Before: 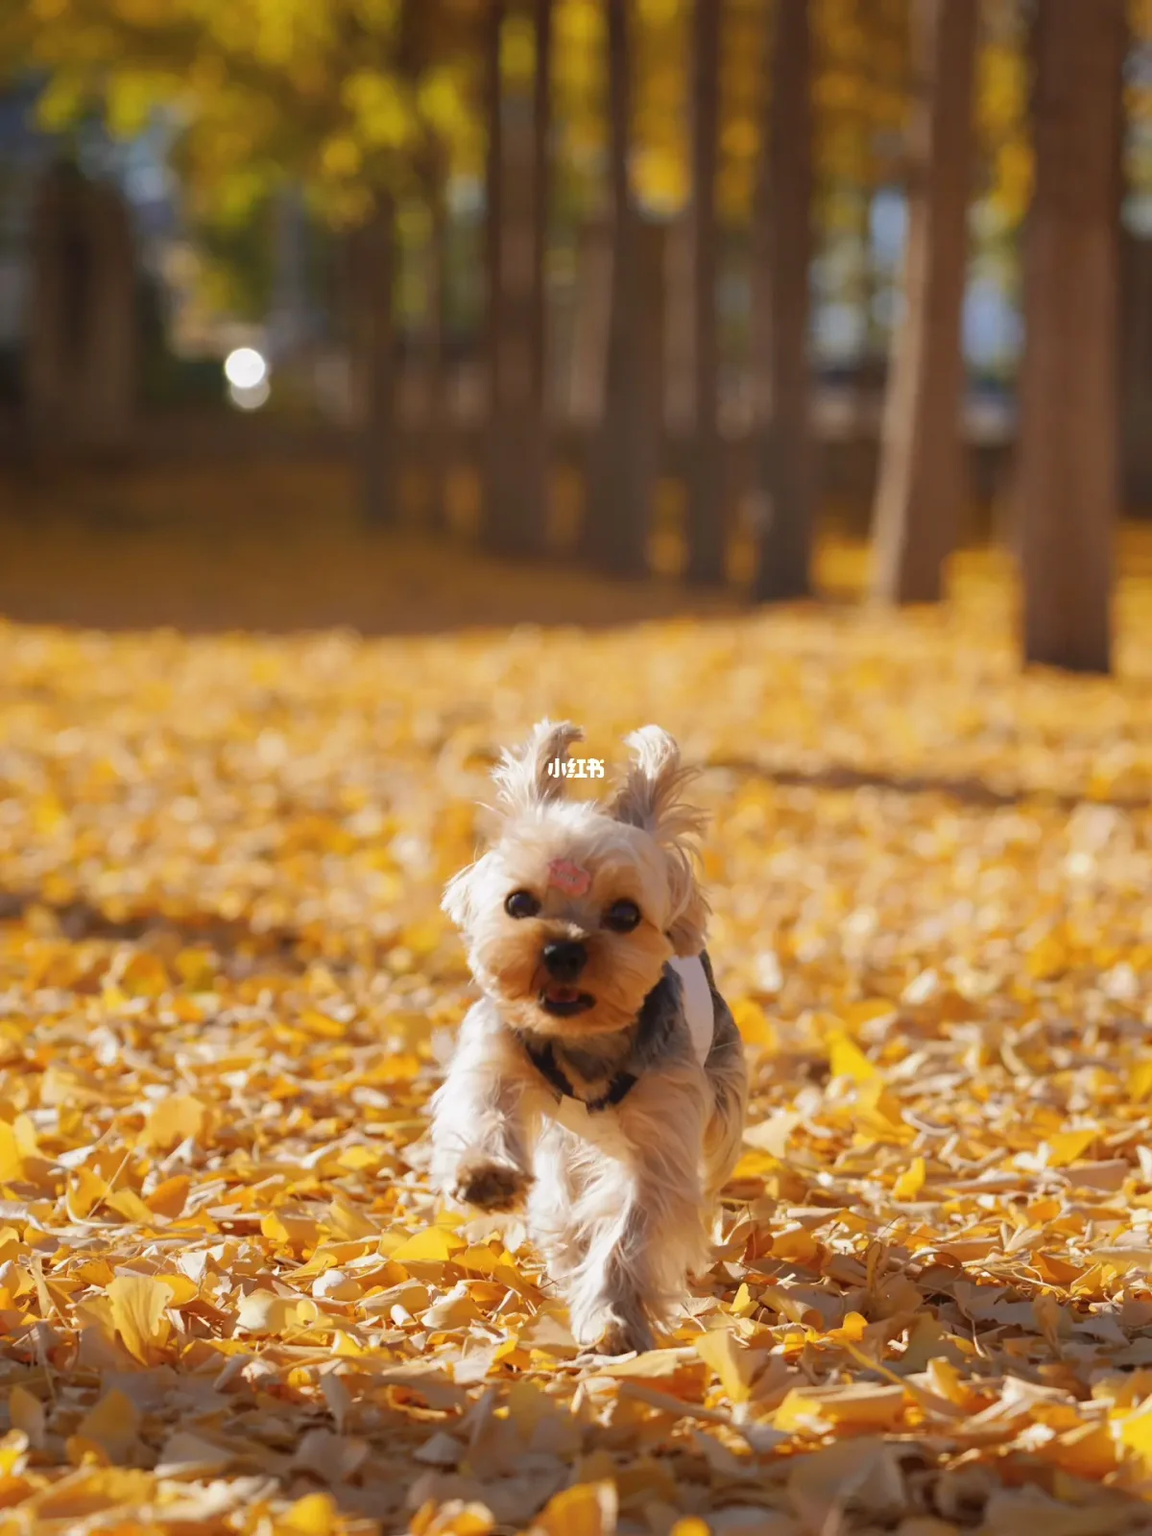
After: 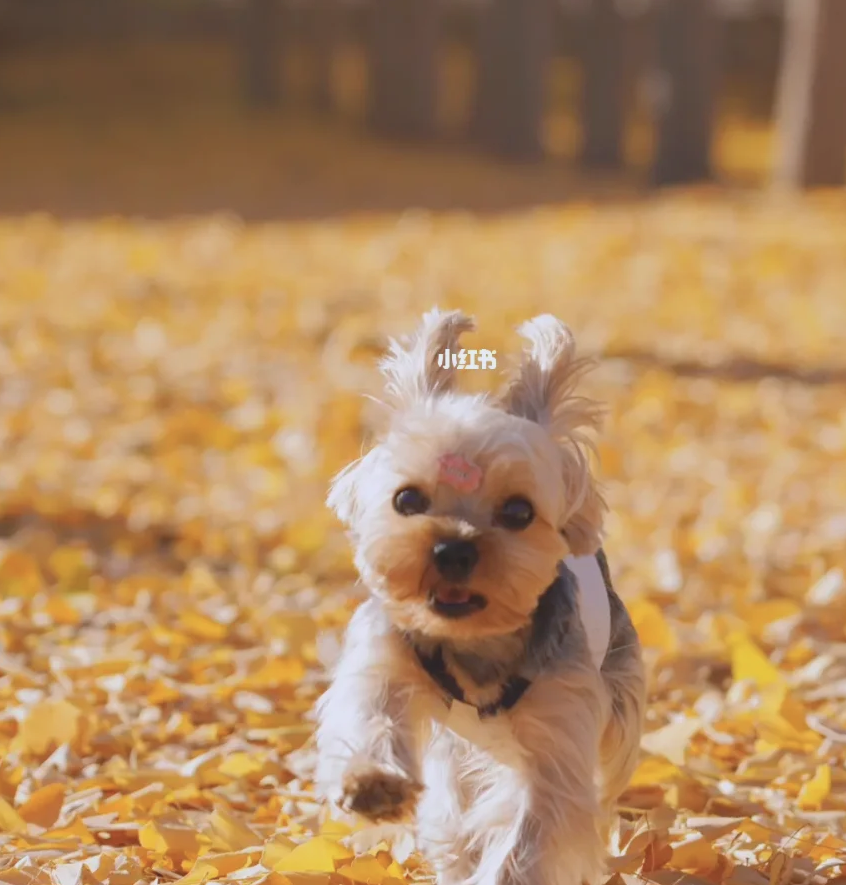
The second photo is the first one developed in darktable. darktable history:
contrast brightness saturation: contrast -0.15, brightness 0.05, saturation -0.12
color calibration: illuminant as shot in camera, x 0.358, y 0.373, temperature 4628.91 K
crop: left 11.123%, top 27.61%, right 18.3%, bottom 17.034%
